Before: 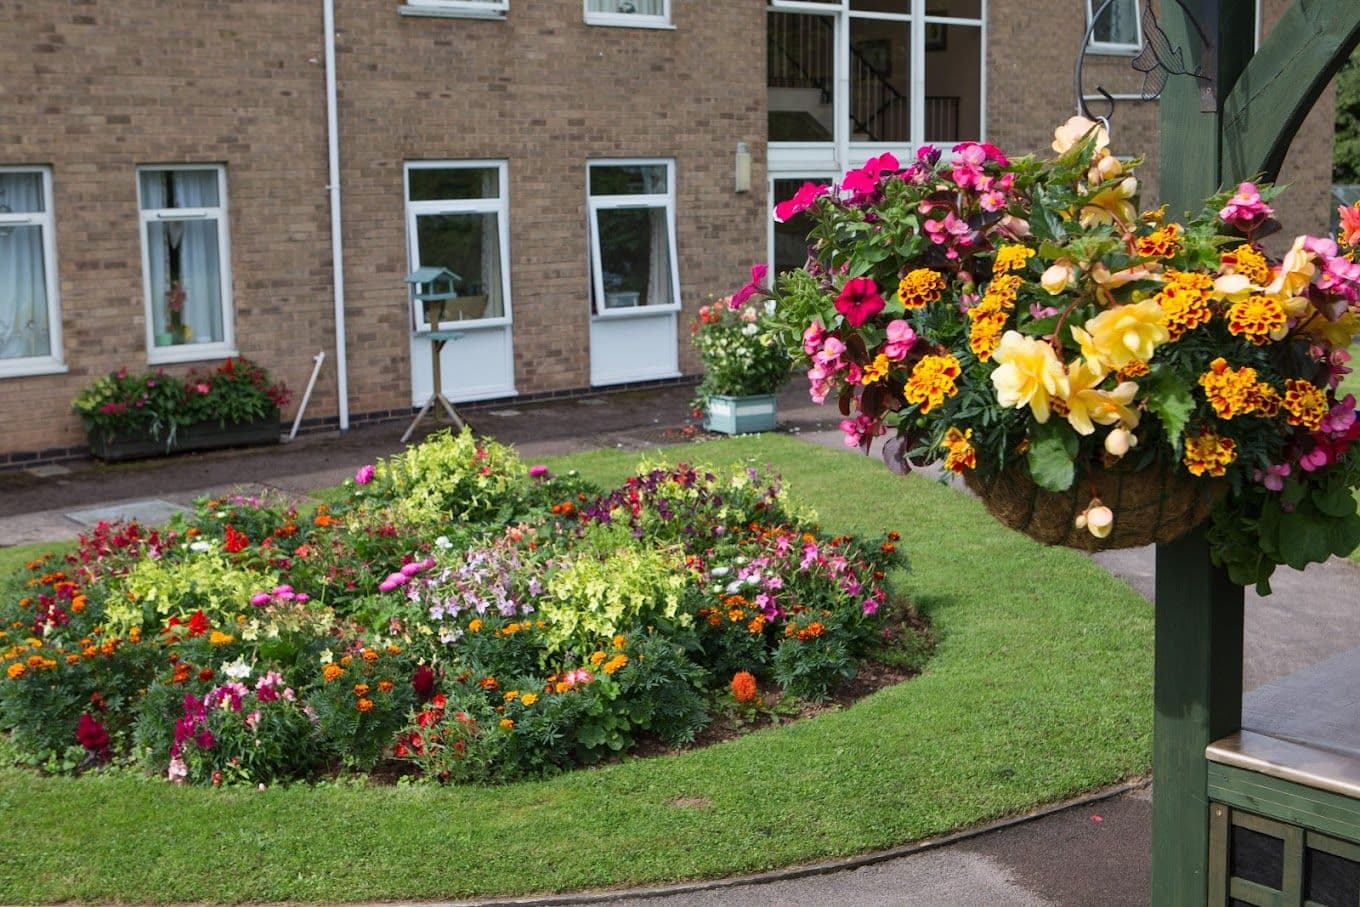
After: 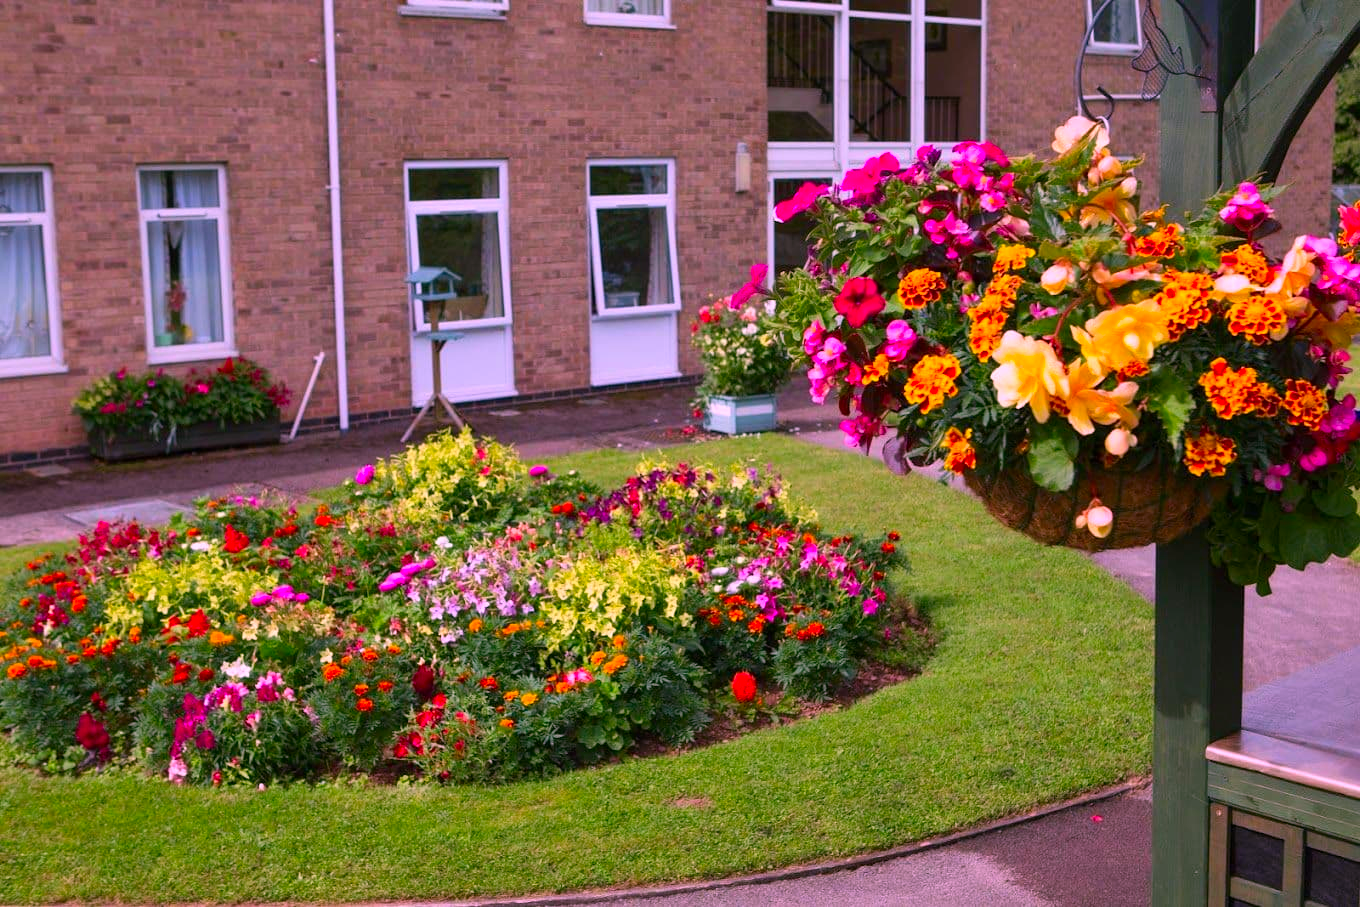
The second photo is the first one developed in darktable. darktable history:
color correction: highlights a* 19.34, highlights b* -11.49, saturation 1.69
